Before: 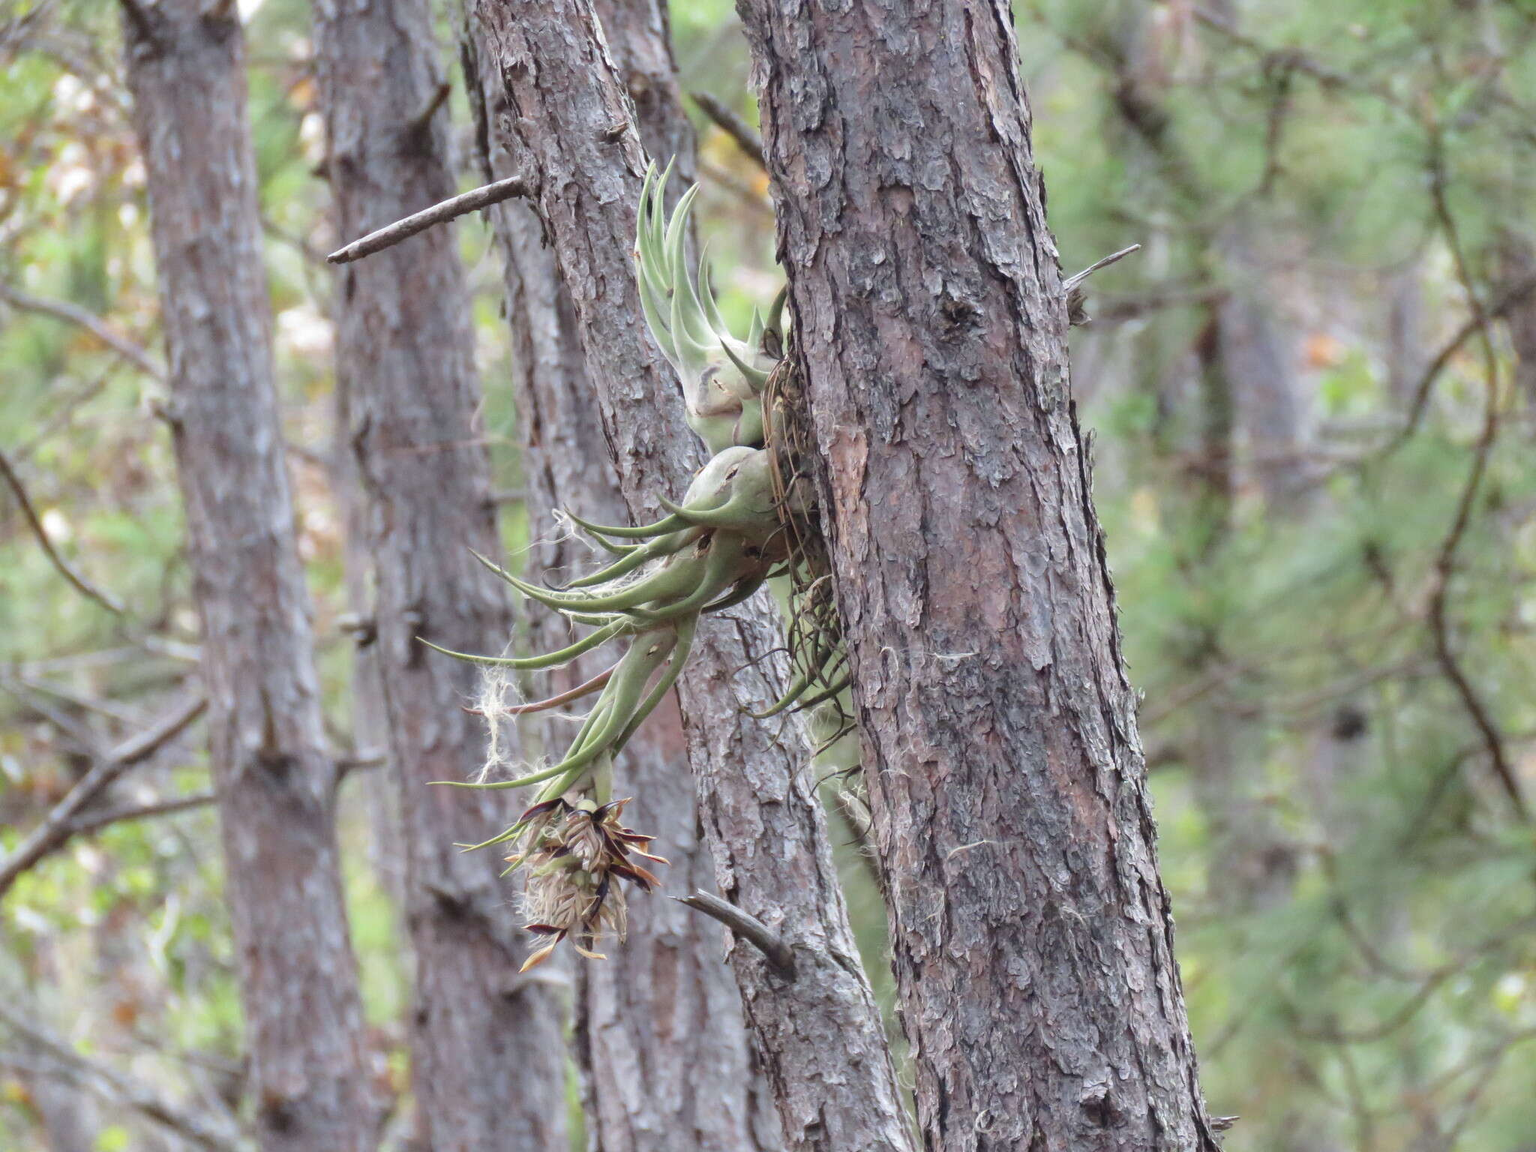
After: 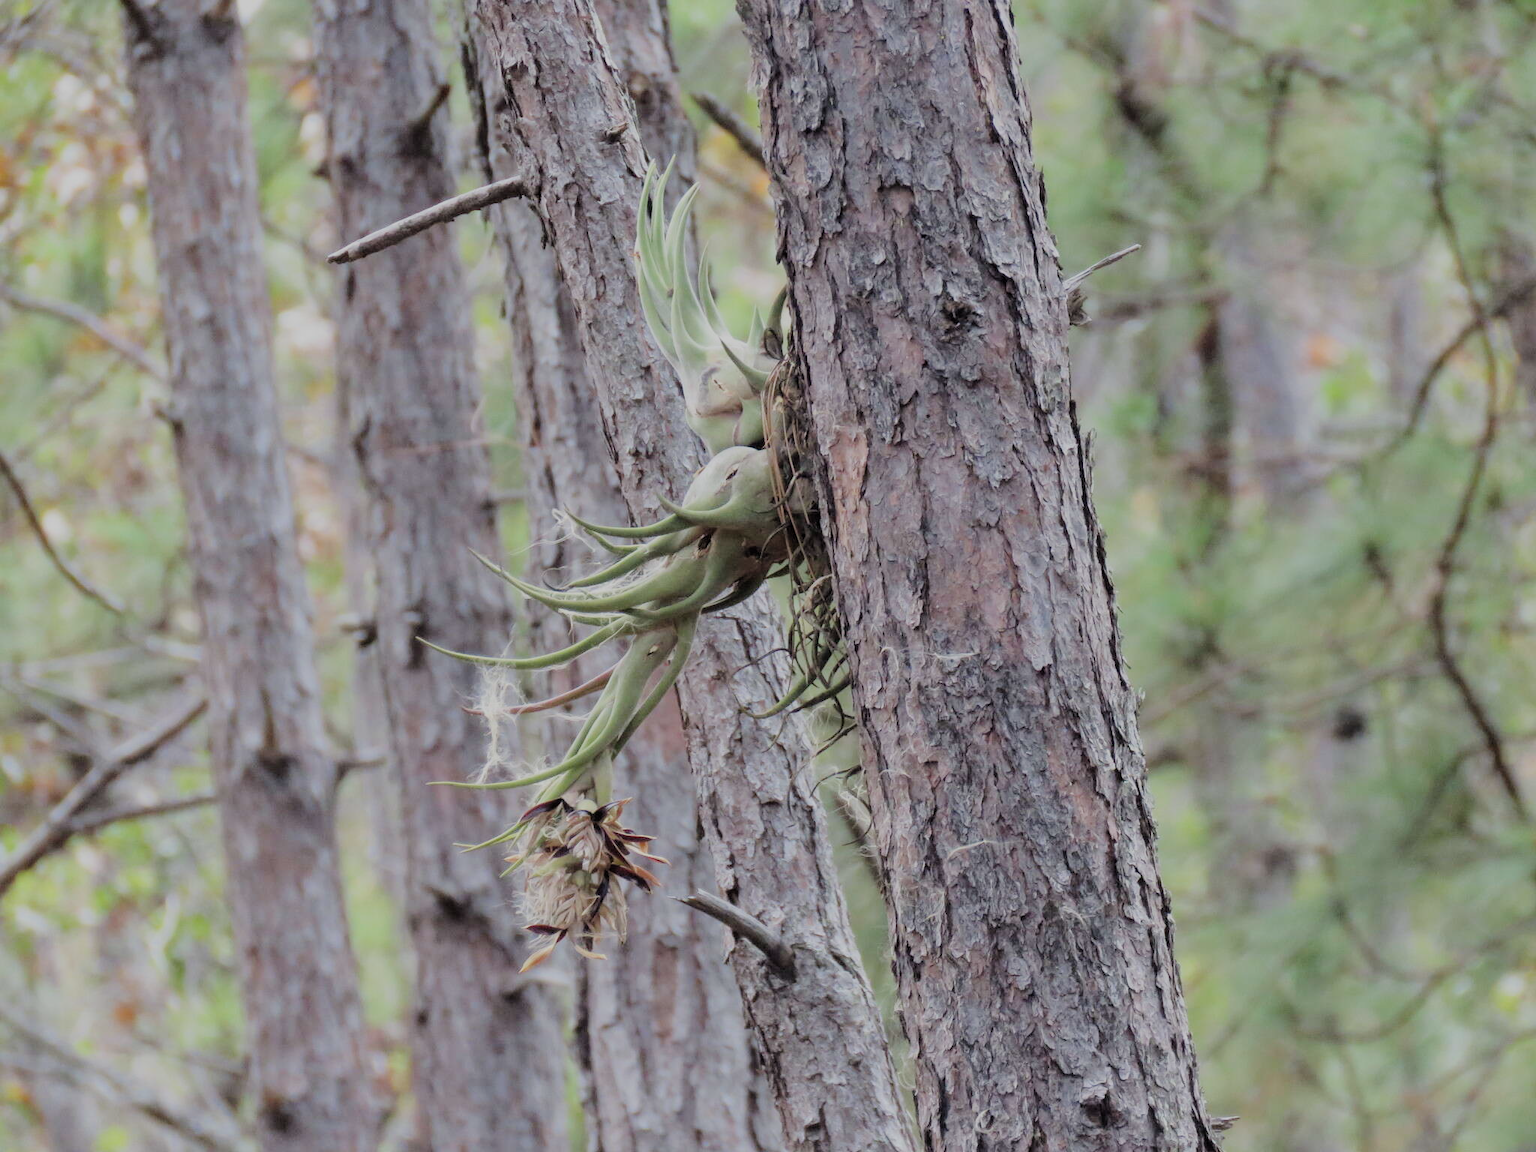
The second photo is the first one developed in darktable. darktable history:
filmic rgb: black relative exposure -6.11 EV, white relative exposure 6.97 EV, hardness 2.23
